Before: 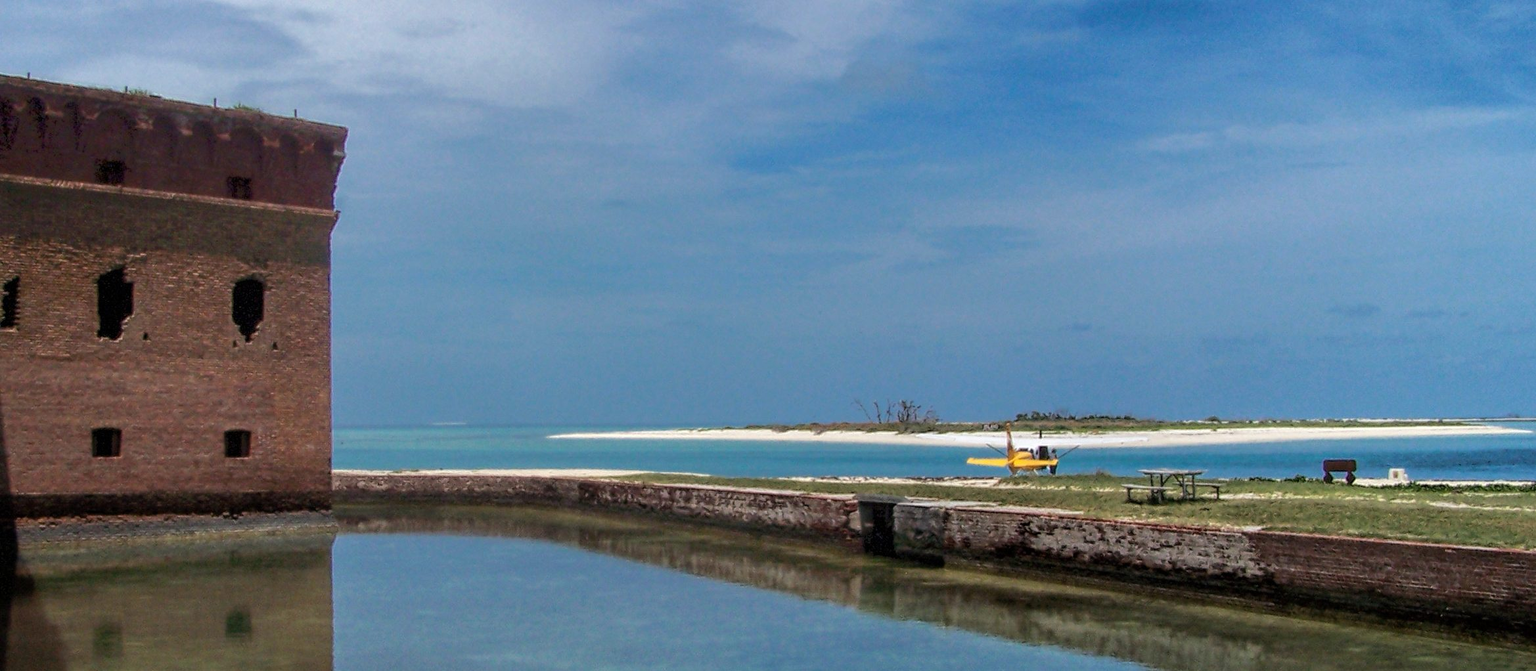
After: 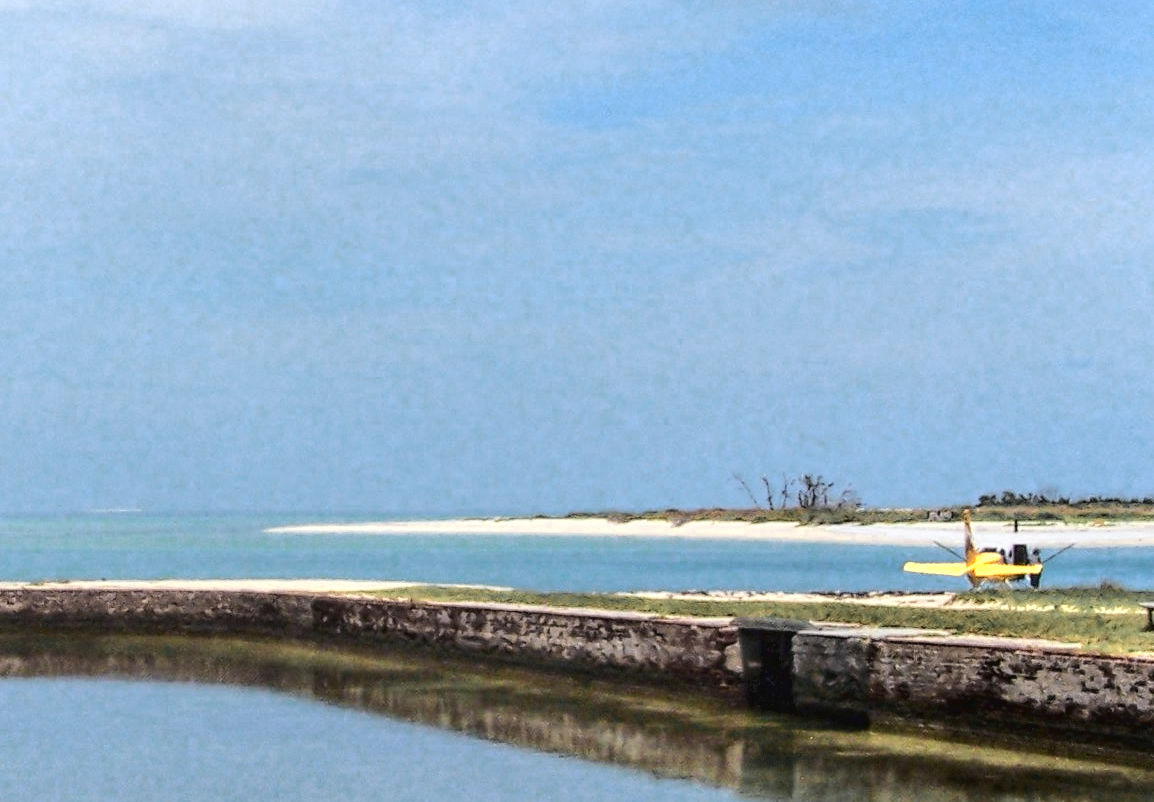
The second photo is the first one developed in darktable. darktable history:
tone curve: curves: ch0 [(0, 0.028) (0.037, 0.05) (0.123, 0.114) (0.19, 0.176) (0.269, 0.27) (0.48, 0.57) (0.595, 0.695) (0.718, 0.823) (0.855, 0.913) (1, 0.982)]; ch1 [(0, 0) (0.243, 0.245) (0.422, 0.415) (0.493, 0.495) (0.508, 0.506) (0.536, 0.538) (0.569, 0.58) (0.611, 0.644) (0.769, 0.807) (1, 1)]; ch2 [(0, 0) (0.249, 0.216) (0.349, 0.321) (0.424, 0.442) (0.476, 0.483) (0.498, 0.499) (0.517, 0.519) (0.532, 0.547) (0.569, 0.608) (0.614, 0.661) (0.706, 0.75) (0.808, 0.809) (0.991, 0.968)], color space Lab, linked channels, preserve colors none
color zones: curves: ch0 [(0.004, 0.306) (0.107, 0.448) (0.252, 0.656) (0.41, 0.398) (0.595, 0.515) (0.768, 0.628)]; ch1 [(0.07, 0.323) (0.151, 0.452) (0.252, 0.608) (0.346, 0.221) (0.463, 0.189) (0.61, 0.368) (0.735, 0.395) (0.921, 0.412)]; ch2 [(0, 0.476) (0.132, 0.512) (0.243, 0.512) (0.397, 0.48) (0.522, 0.376) (0.634, 0.536) (0.761, 0.46)]
crop and rotate: angle 0.013°, left 24.312%, top 13.213%, right 26.278%, bottom 8.218%
